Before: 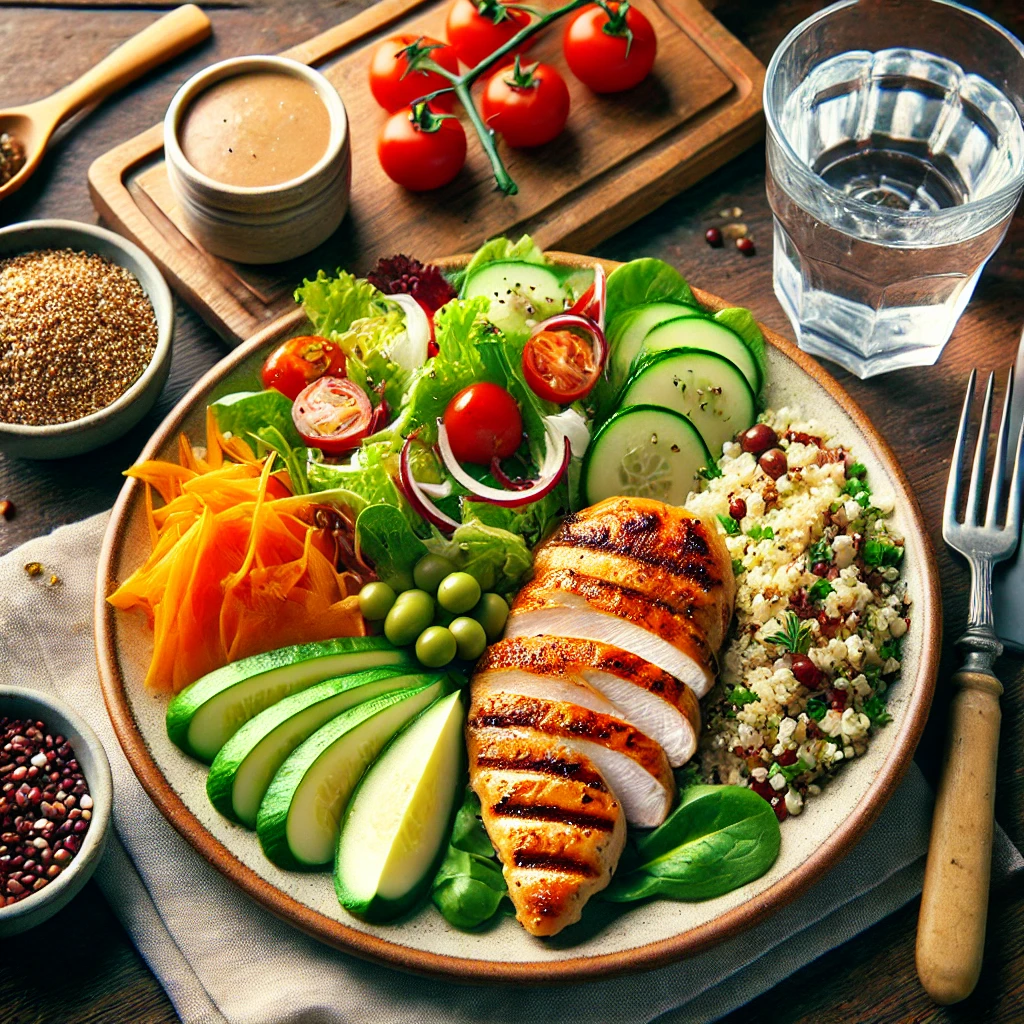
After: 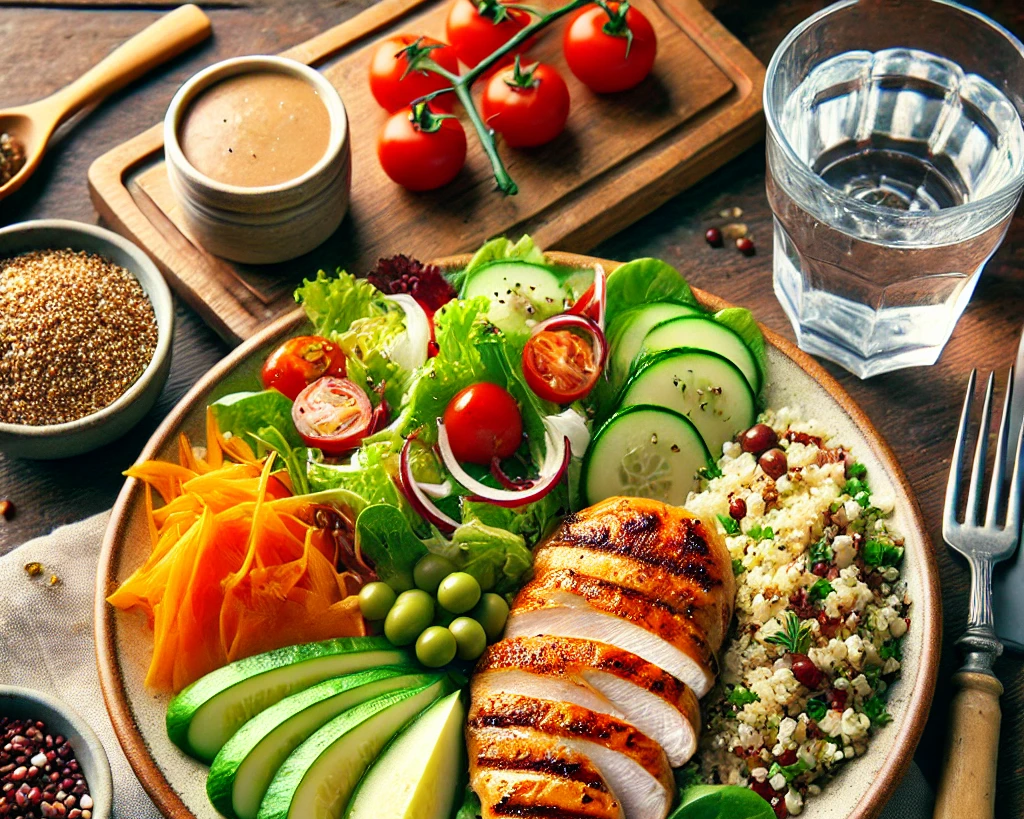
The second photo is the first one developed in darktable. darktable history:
crop: bottom 19.52%
